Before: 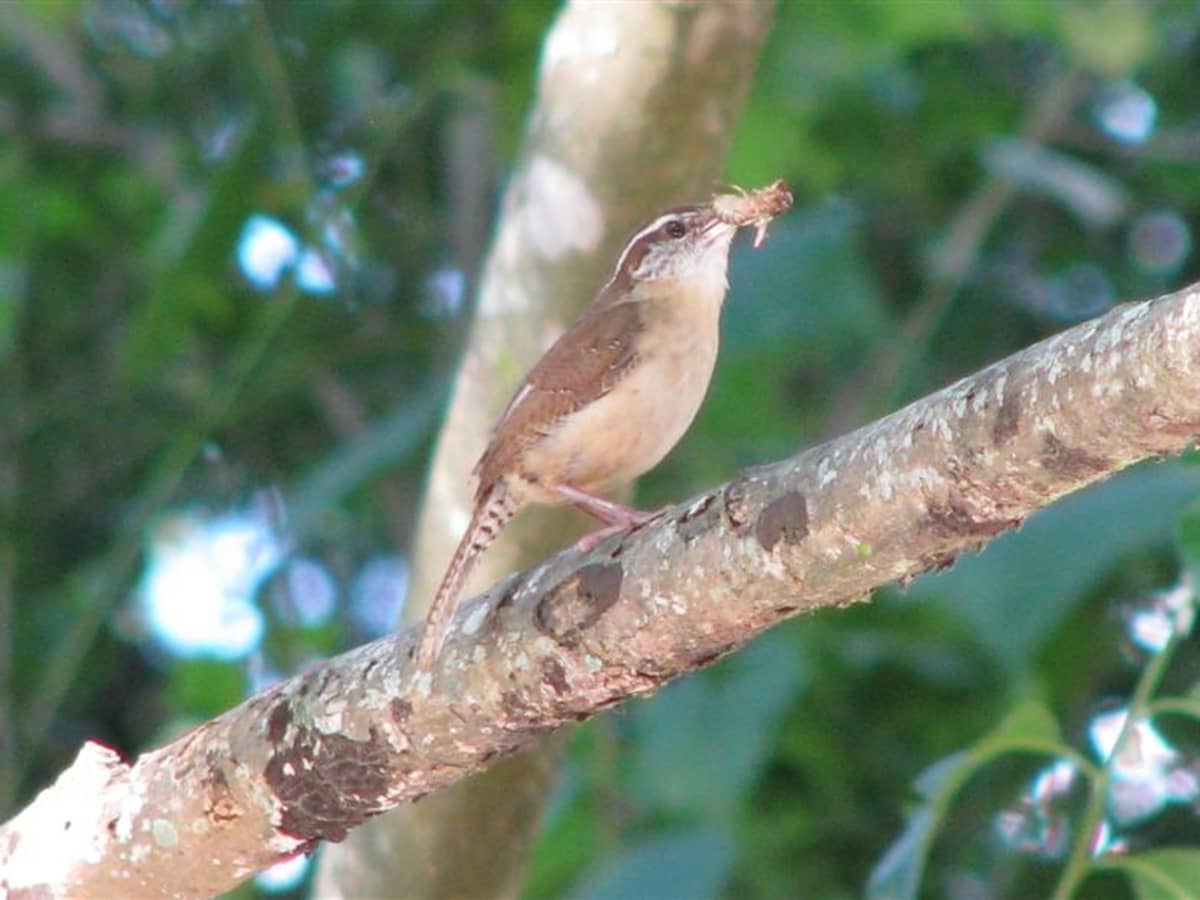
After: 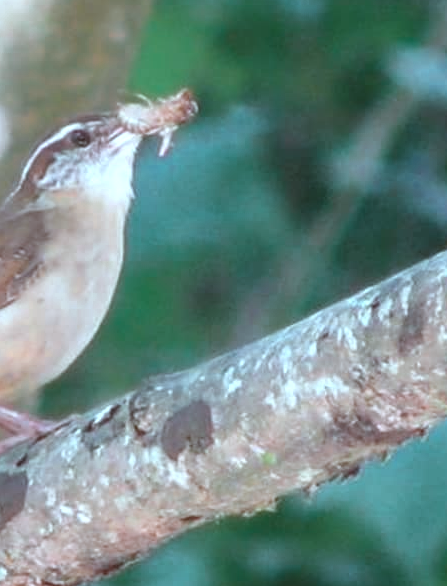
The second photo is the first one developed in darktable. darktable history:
color zones: curves: ch0 [(0.018, 0.548) (0.197, 0.654) (0.425, 0.447) (0.605, 0.658) (0.732, 0.579)]; ch1 [(0.105, 0.531) (0.224, 0.531) (0.386, 0.39) (0.618, 0.456) (0.732, 0.456) (0.956, 0.421)]; ch2 [(0.039, 0.583) (0.215, 0.465) (0.399, 0.544) (0.465, 0.548) (0.614, 0.447) (0.724, 0.43) (0.882, 0.623) (0.956, 0.632)]
color correction: highlights a* -10.71, highlights b* -19.41
crop and rotate: left 49.646%, top 10.116%, right 13.078%, bottom 24.706%
exposure: exposure 0.014 EV, compensate highlight preservation false
